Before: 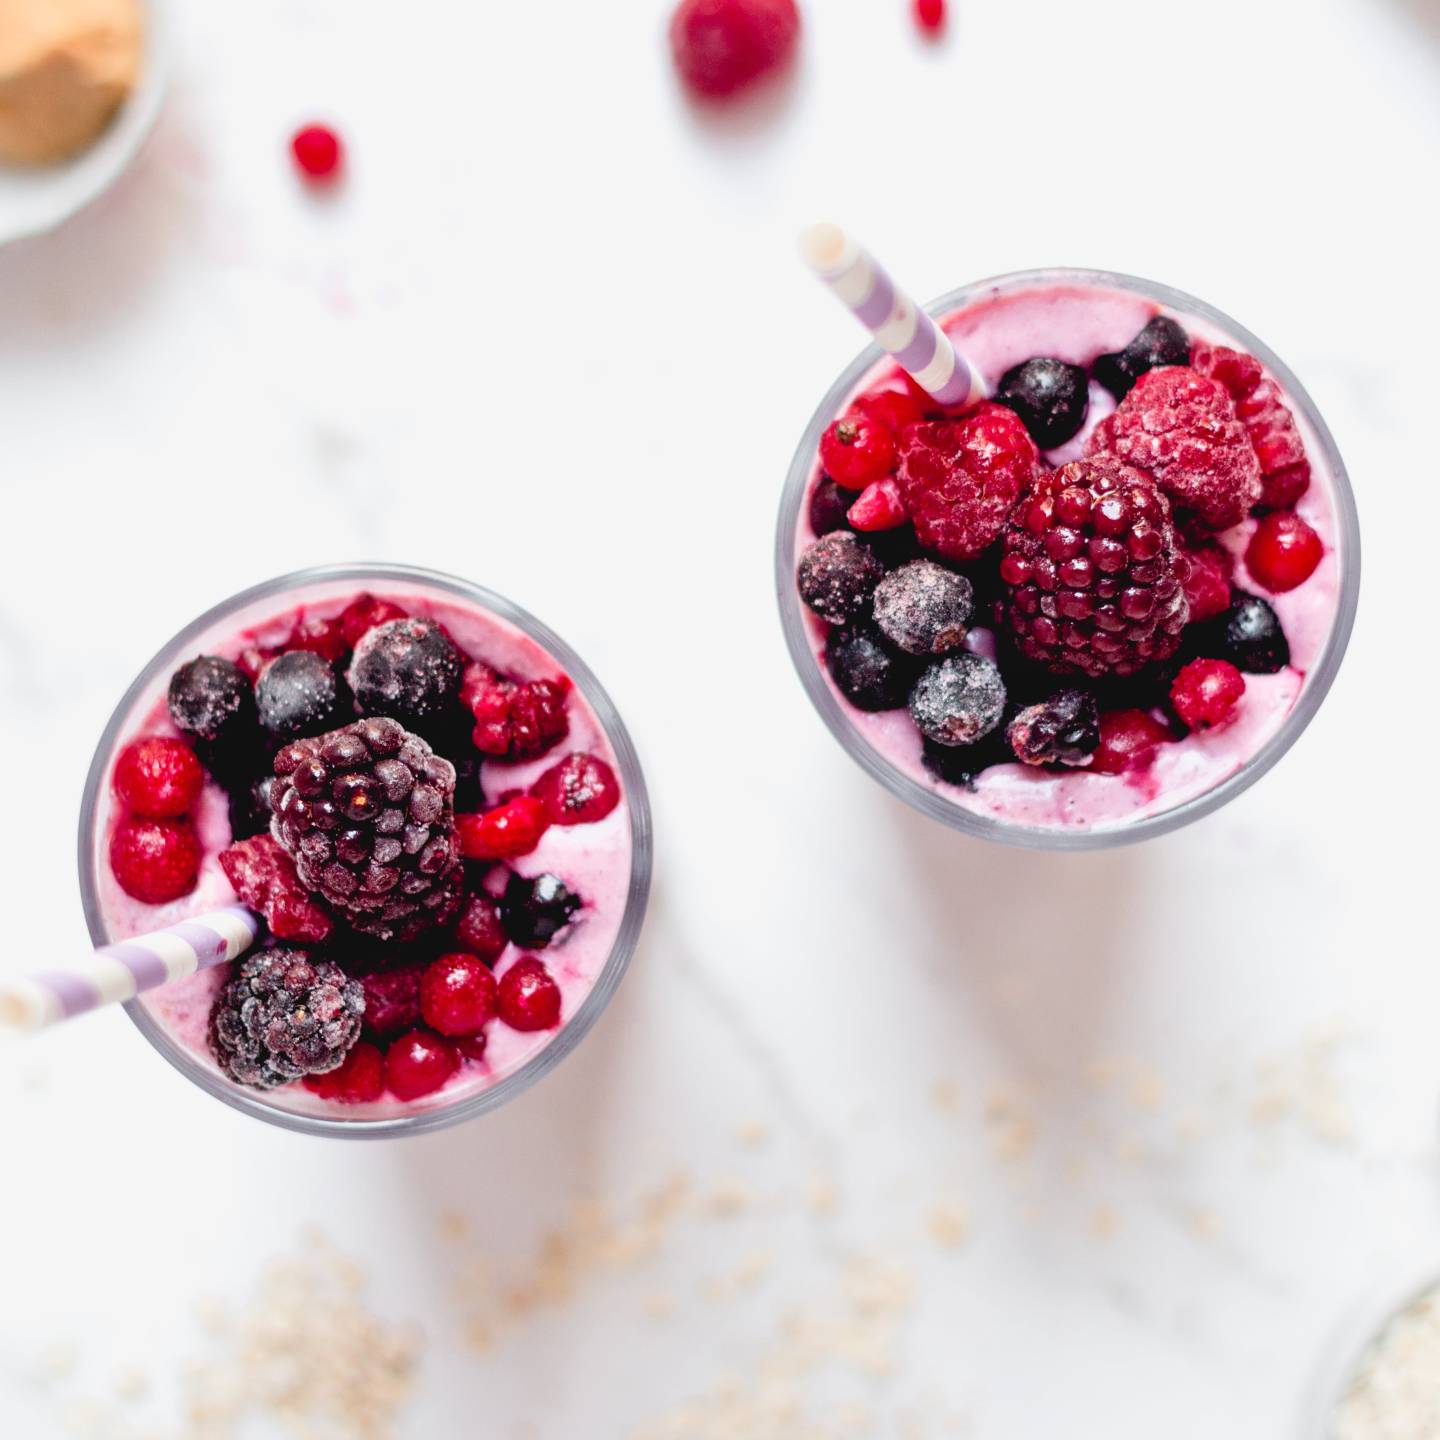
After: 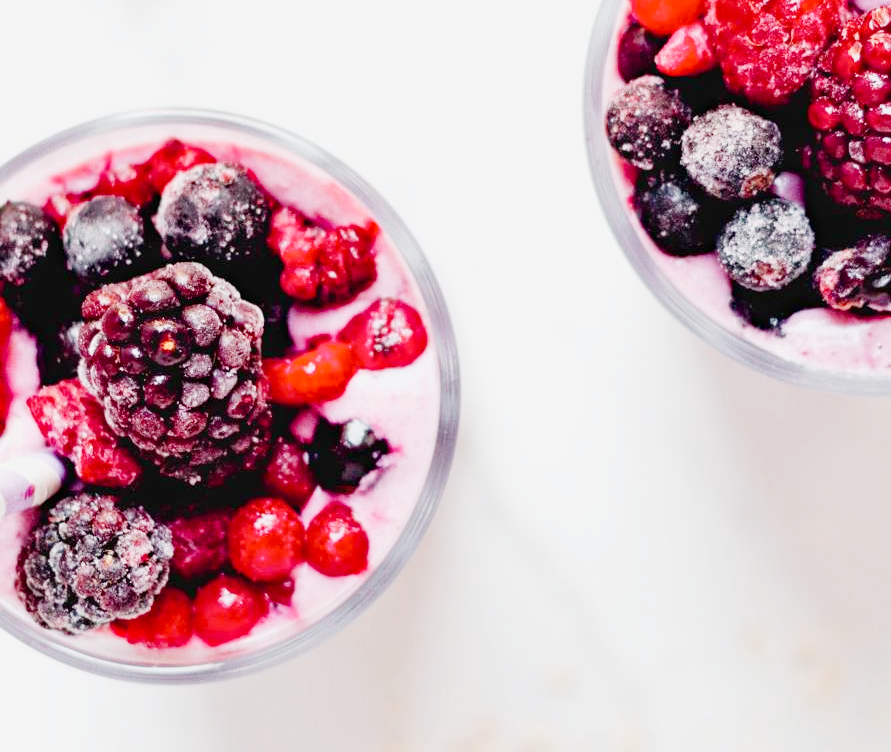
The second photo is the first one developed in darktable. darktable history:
haze removal: compatibility mode true, adaptive false
exposure: black level correction 0, exposure 0.703 EV, compensate exposure bias true, compensate highlight preservation false
tone curve: curves: ch0 [(0, 0) (0.048, 0.024) (0.099, 0.082) (0.227, 0.255) (0.407, 0.482) (0.543, 0.634) (0.719, 0.77) (0.837, 0.843) (1, 0.906)]; ch1 [(0, 0) (0.3, 0.268) (0.404, 0.374) (0.475, 0.463) (0.501, 0.499) (0.514, 0.502) (0.551, 0.541) (0.643, 0.648) (0.682, 0.674) (0.802, 0.812) (1, 1)]; ch2 [(0, 0) (0.259, 0.207) (0.323, 0.311) (0.364, 0.368) (0.442, 0.461) (0.498, 0.498) (0.531, 0.528) (0.581, 0.602) (0.629, 0.659) (0.768, 0.728) (1, 1)], preserve colors none
crop: left 13.36%, top 31.666%, right 24.713%, bottom 16.092%
